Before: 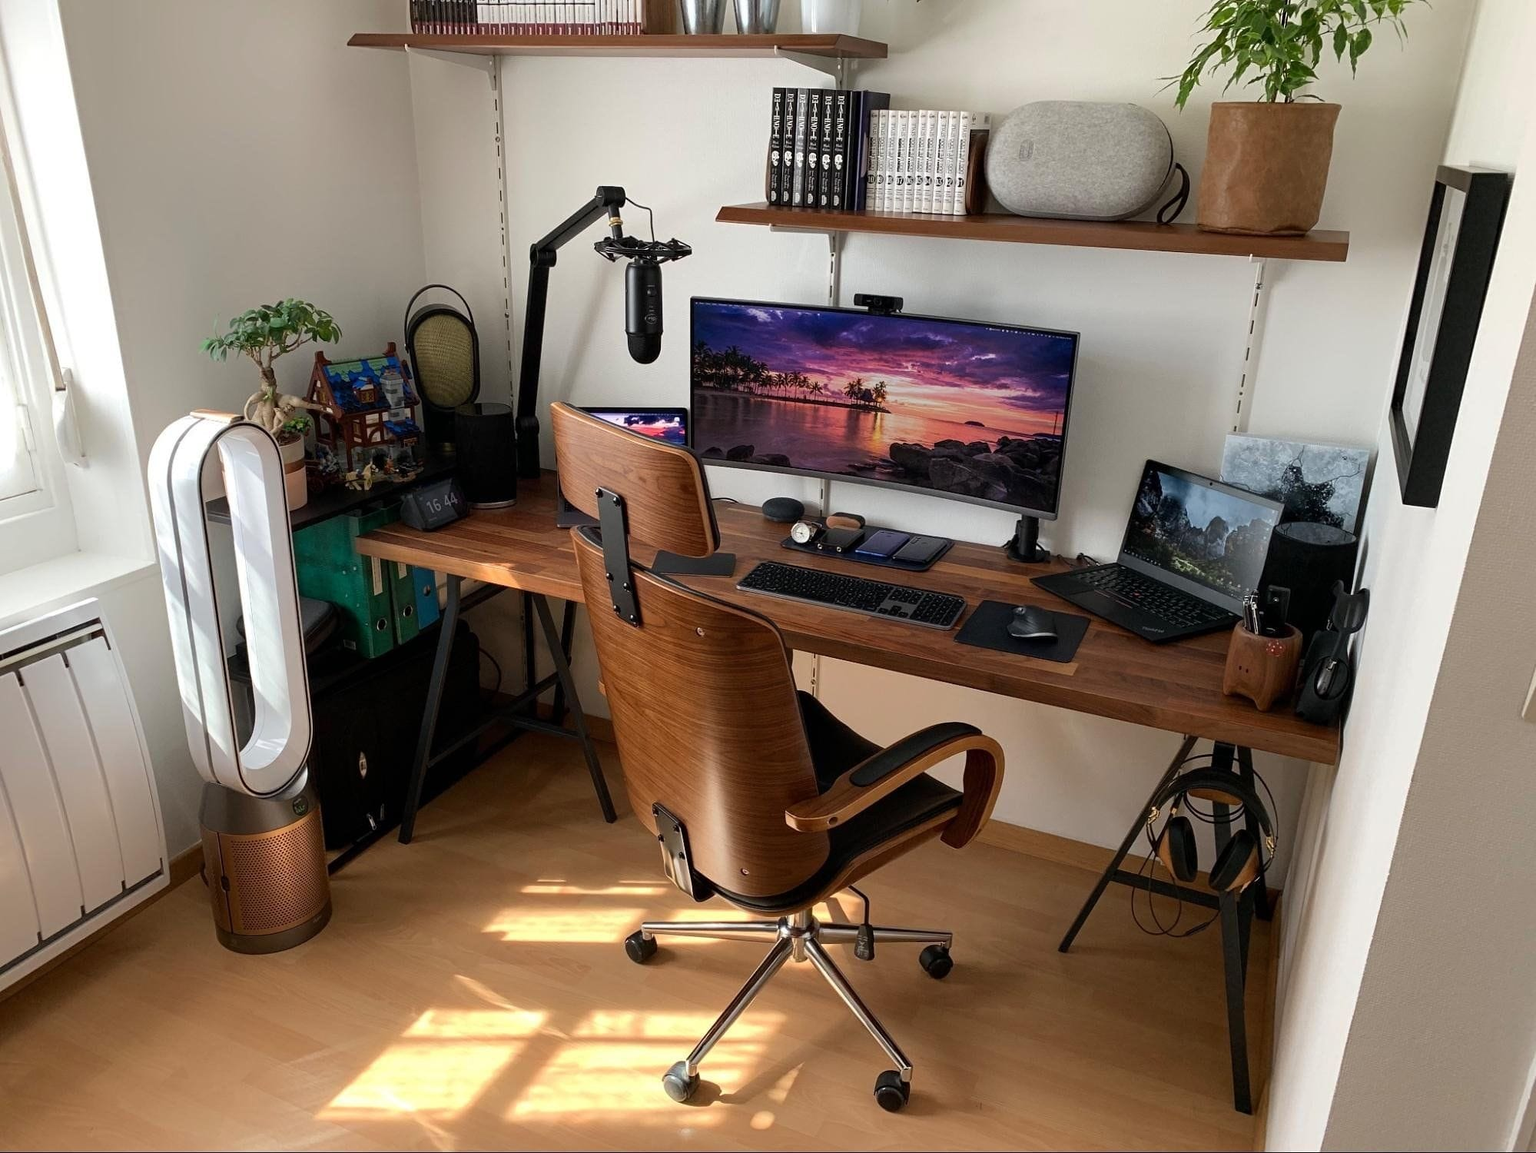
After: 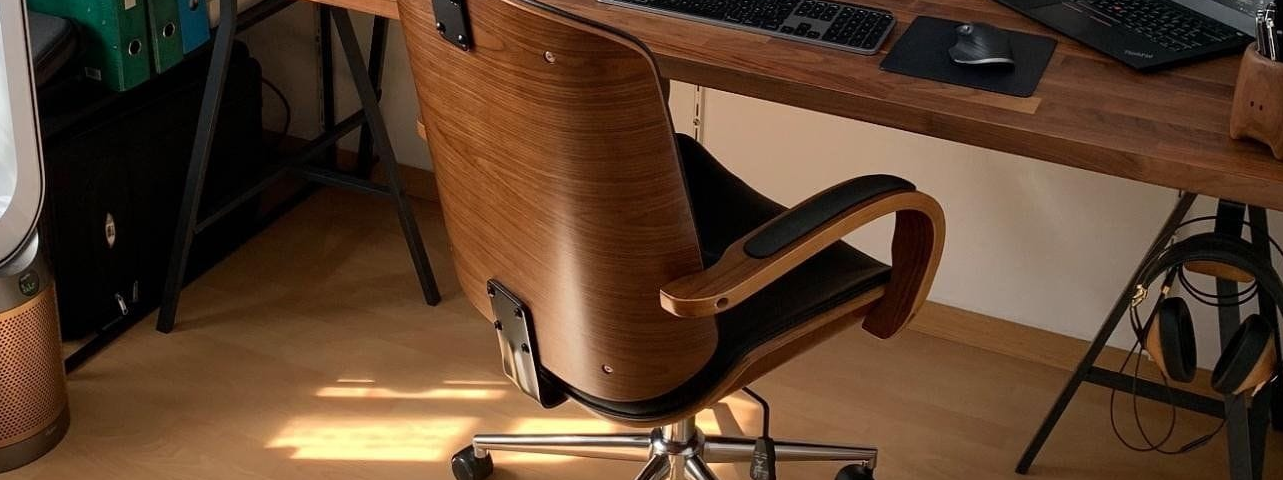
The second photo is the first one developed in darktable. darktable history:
crop: left 18.147%, top 51.053%, right 17.635%, bottom 16.903%
